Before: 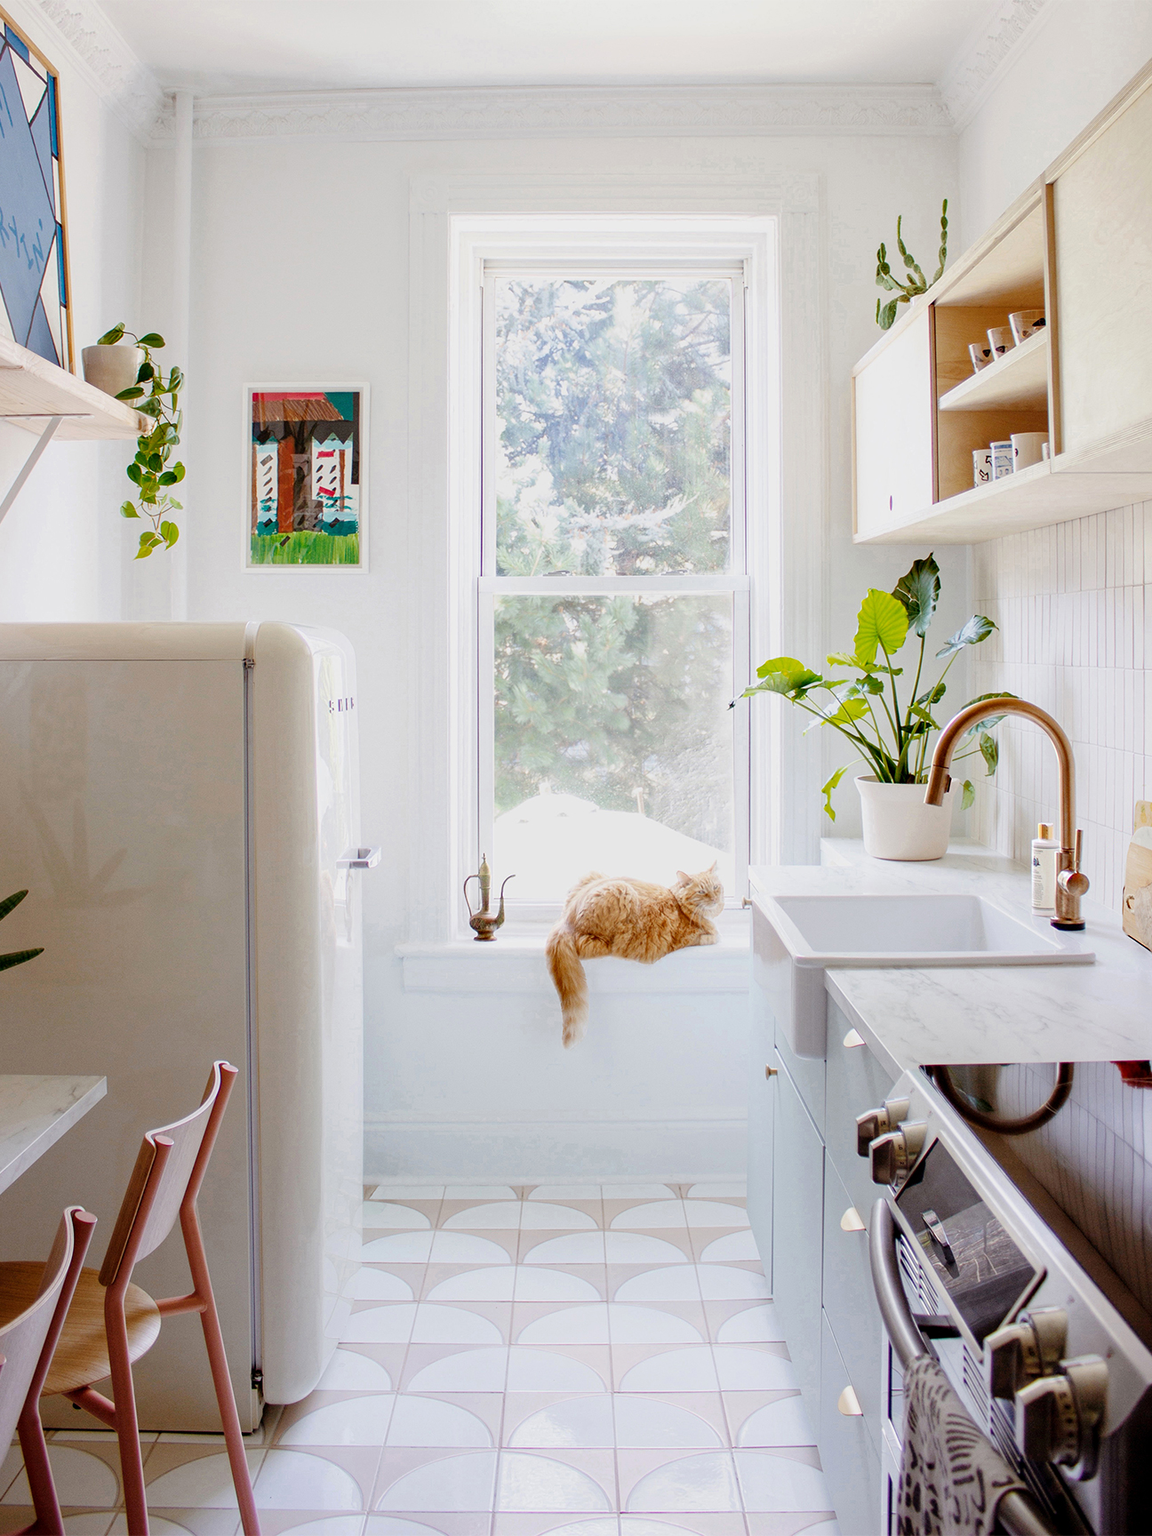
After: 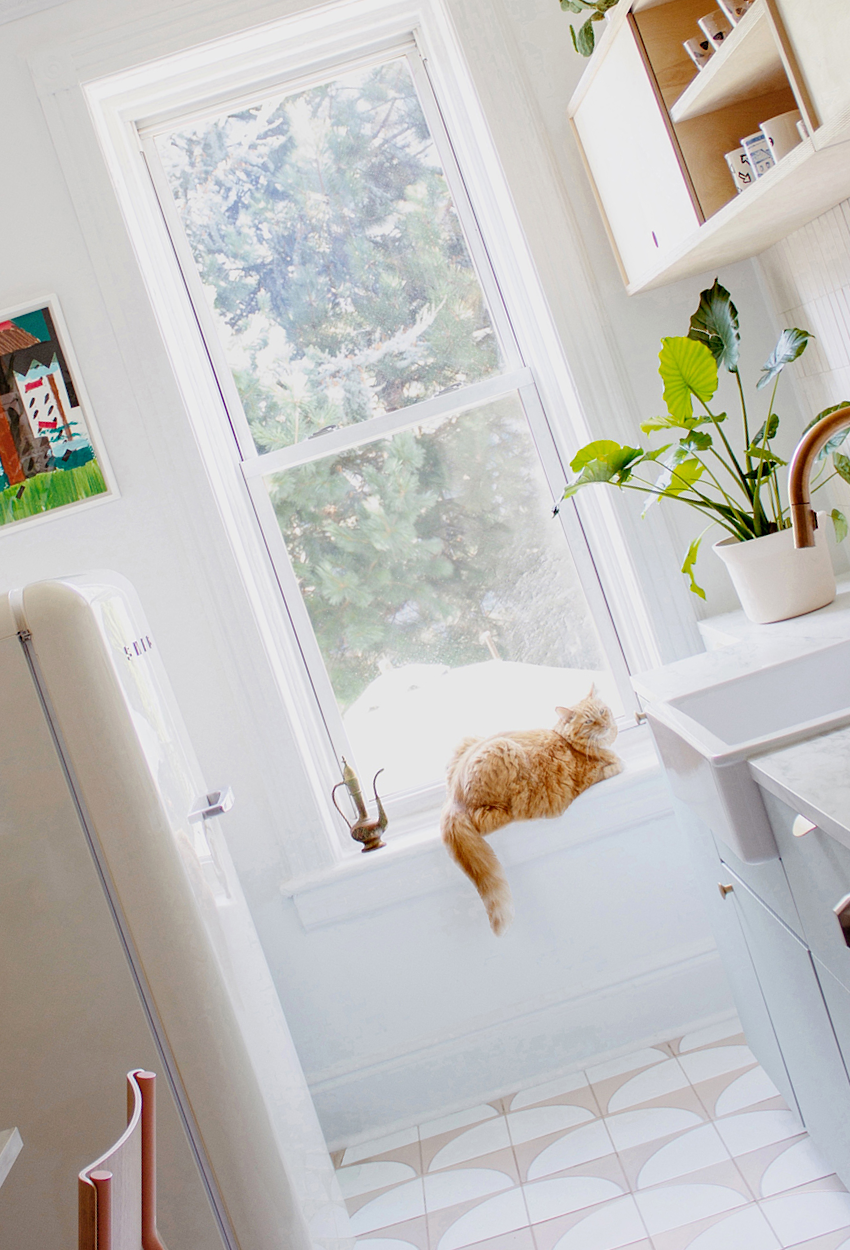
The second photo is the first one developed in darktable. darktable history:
crop and rotate: angle 18.12°, left 6.775%, right 3.655%, bottom 1.174%
